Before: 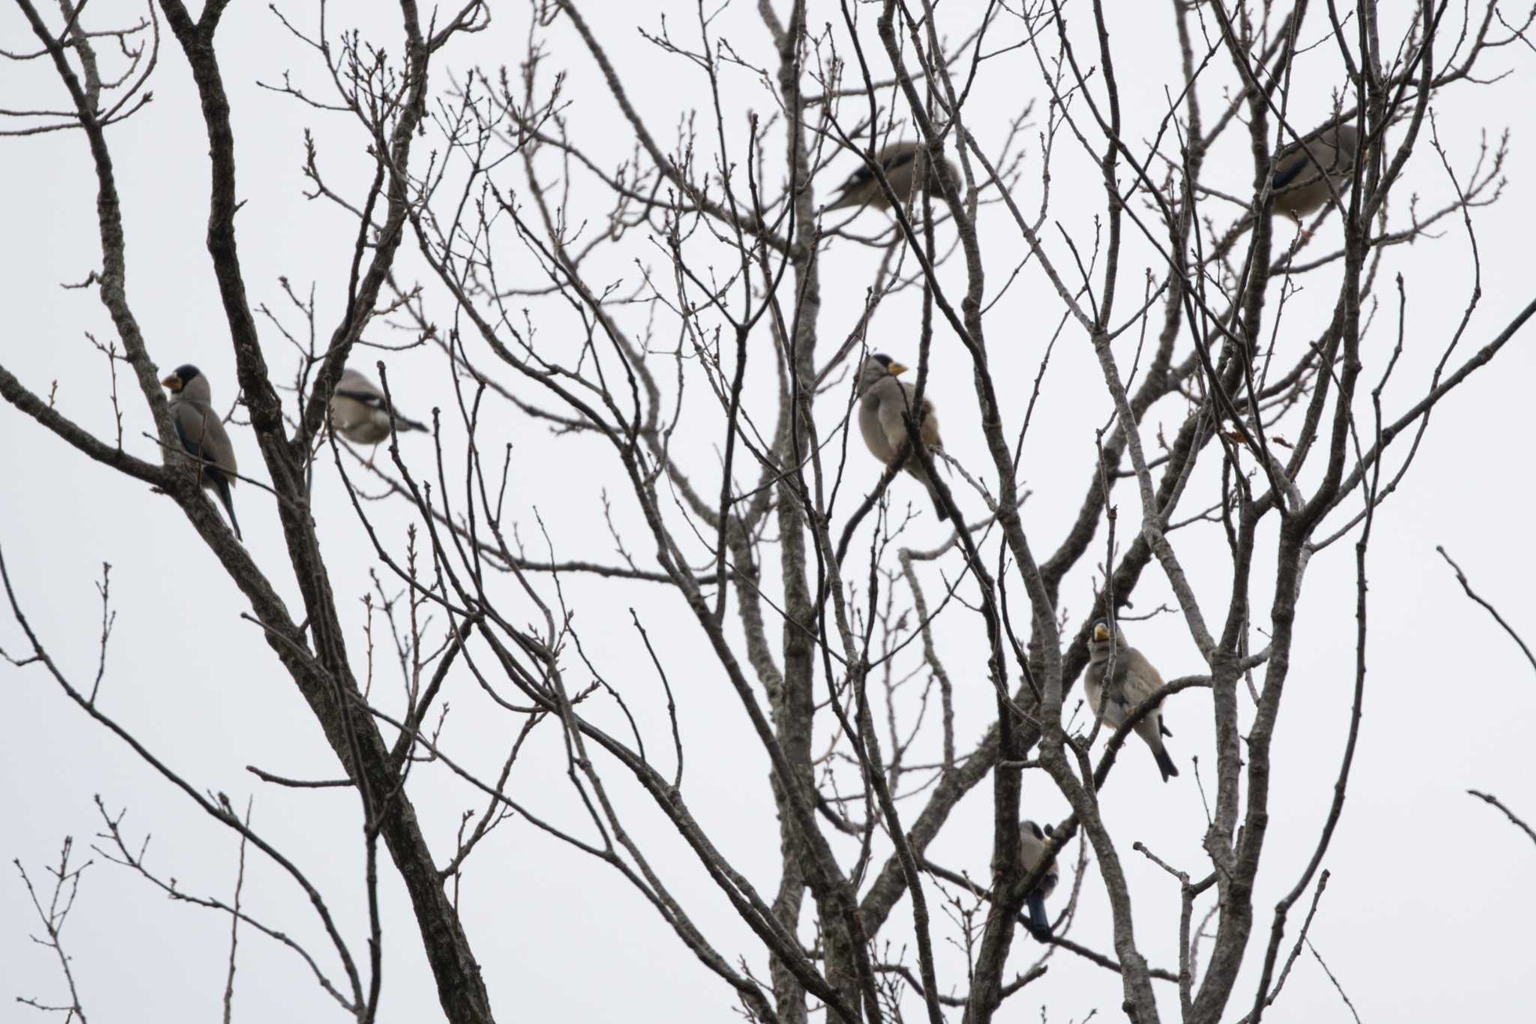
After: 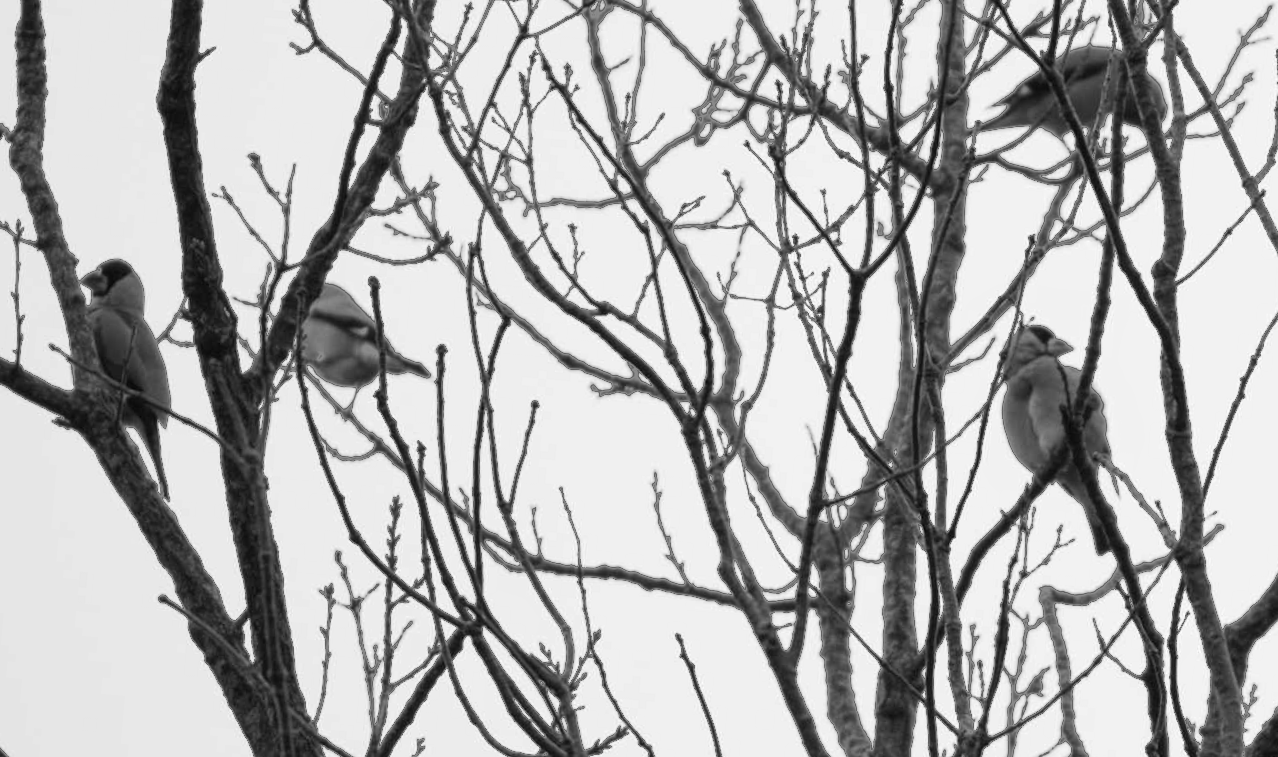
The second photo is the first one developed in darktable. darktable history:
crop and rotate: angle -4.99°, left 2.122%, top 6.945%, right 27.566%, bottom 30.519%
monochrome: on, module defaults
color contrast: green-magenta contrast 1.73, blue-yellow contrast 1.15
fill light: exposure -0.73 EV, center 0.69, width 2.2
